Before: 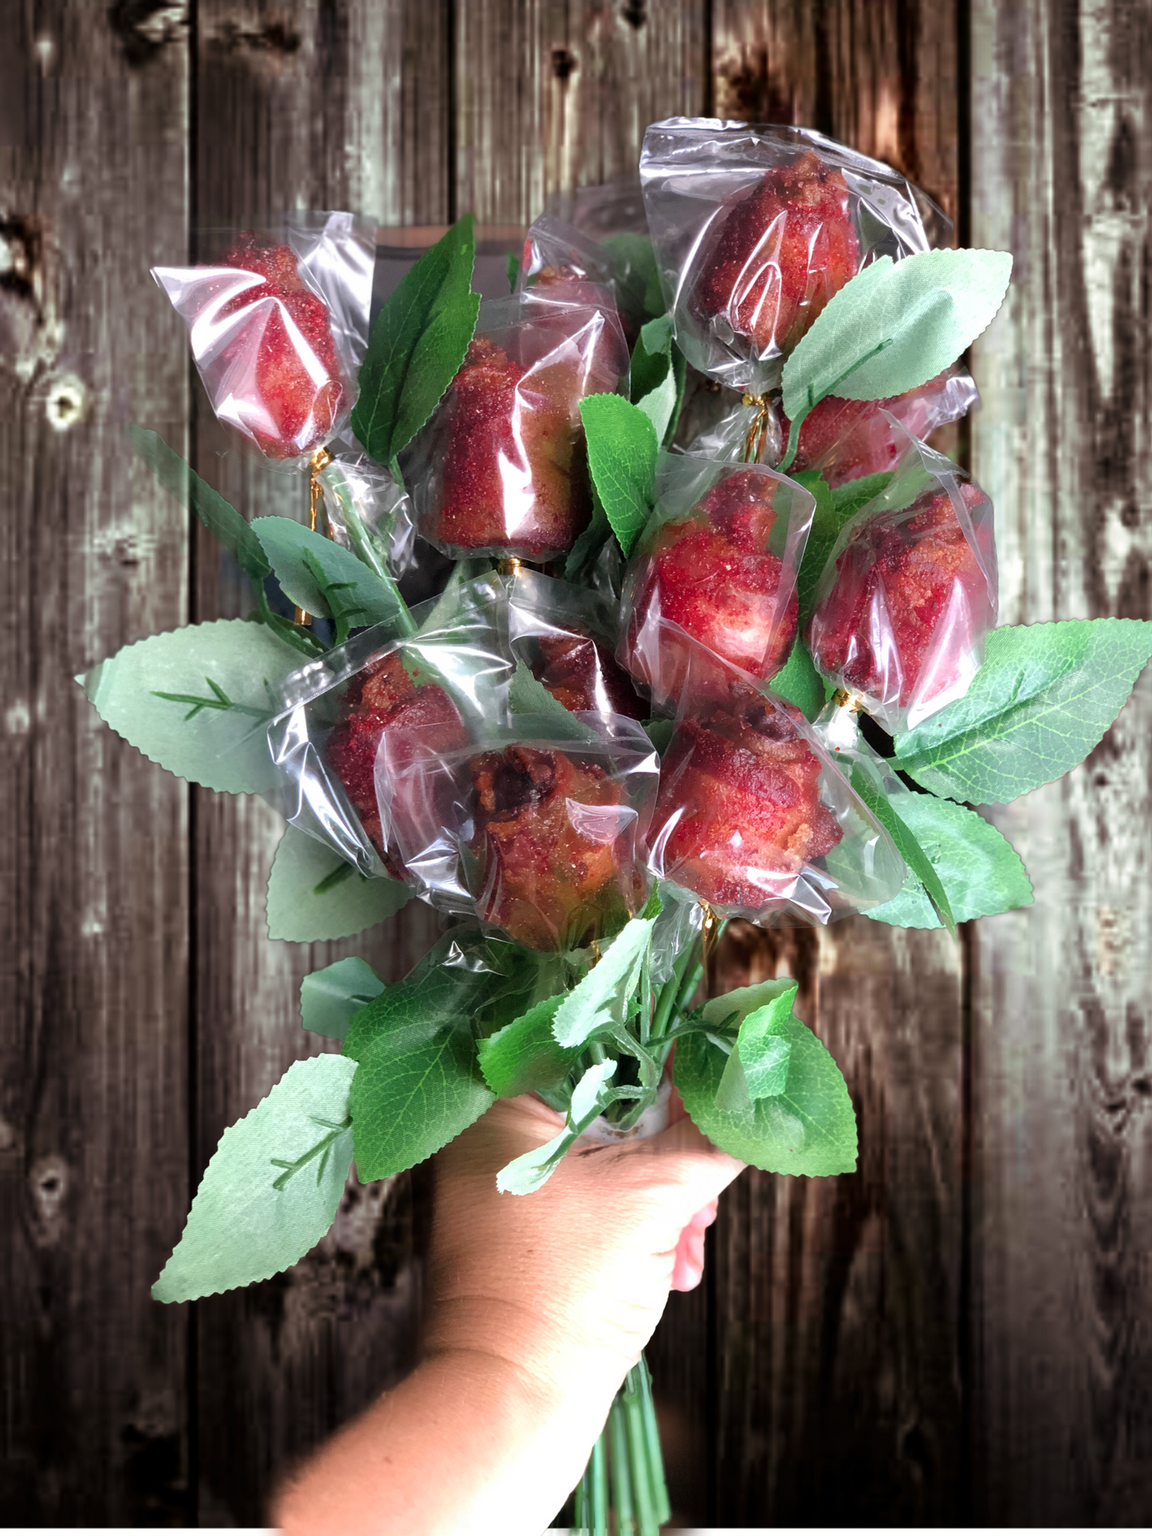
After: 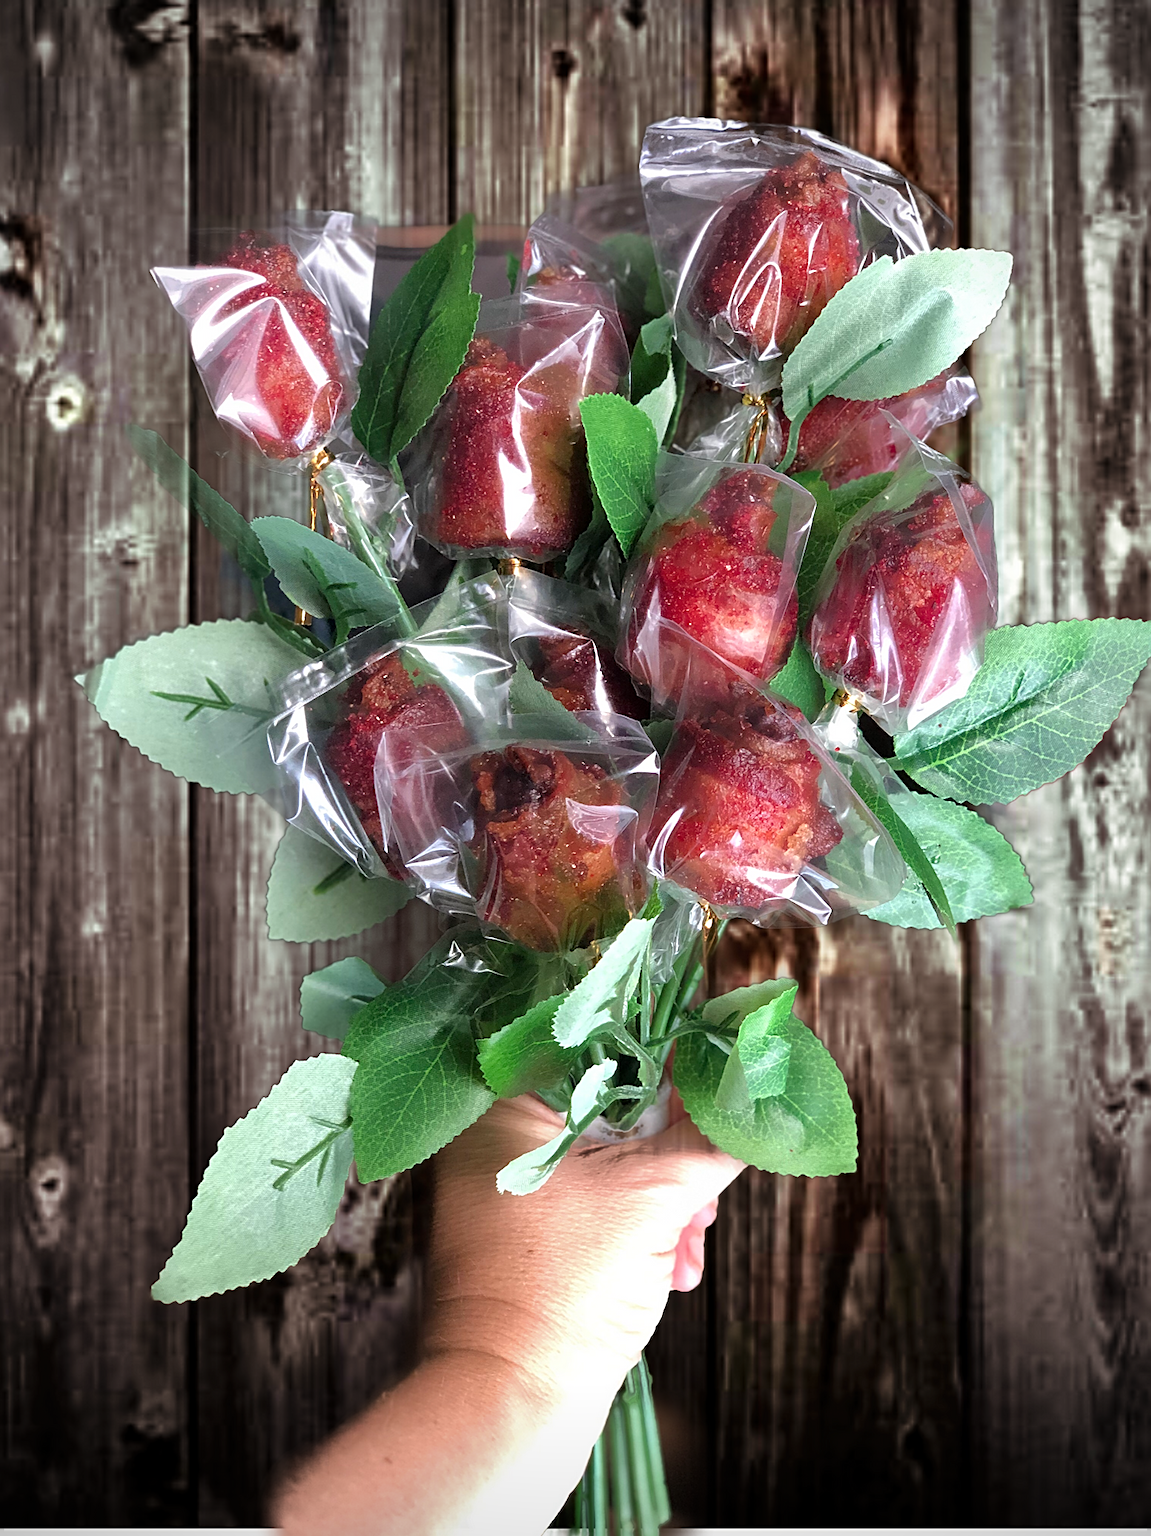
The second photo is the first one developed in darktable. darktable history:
vignetting: unbound false
shadows and highlights: radius 100.41, shadows 50.55, highlights -64.36, highlights color adjustment 49.82%, soften with gaussian
sharpen: on, module defaults
